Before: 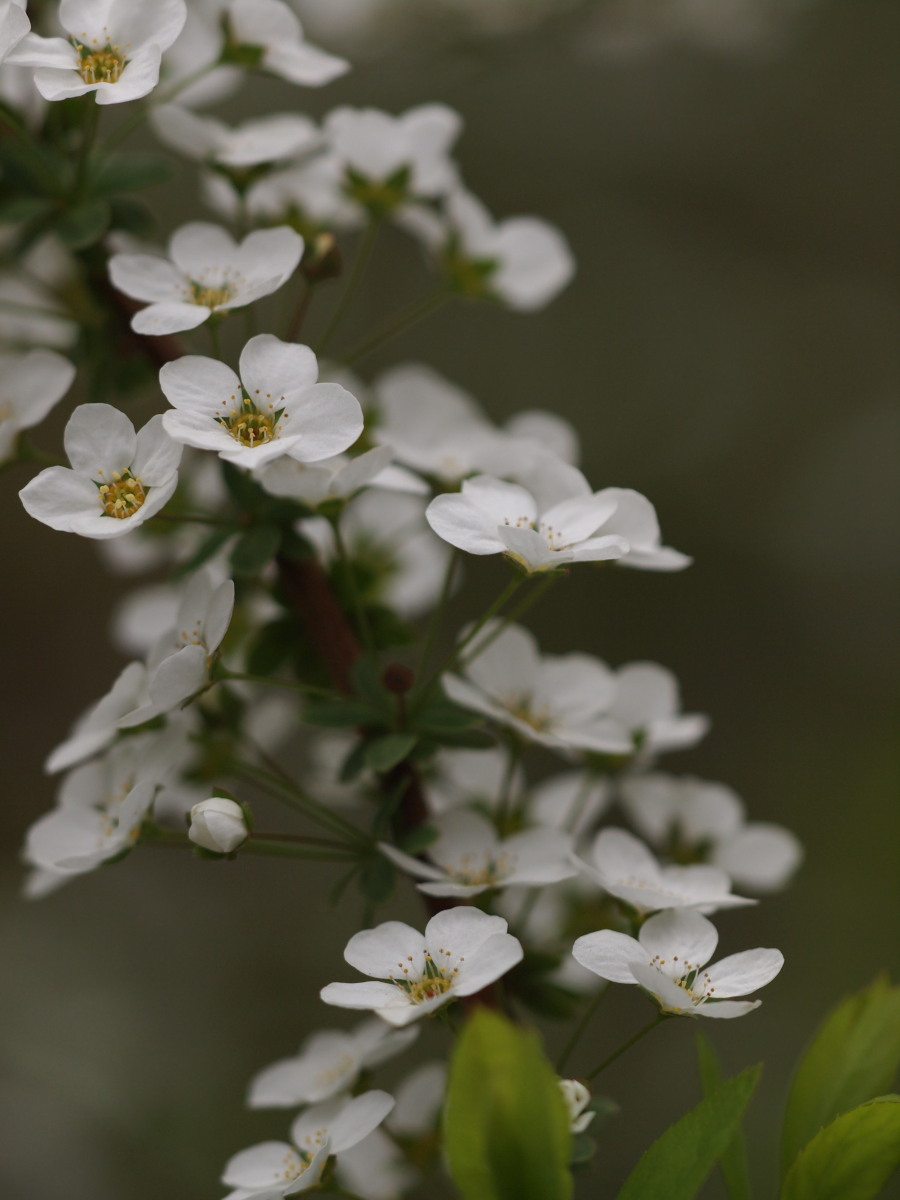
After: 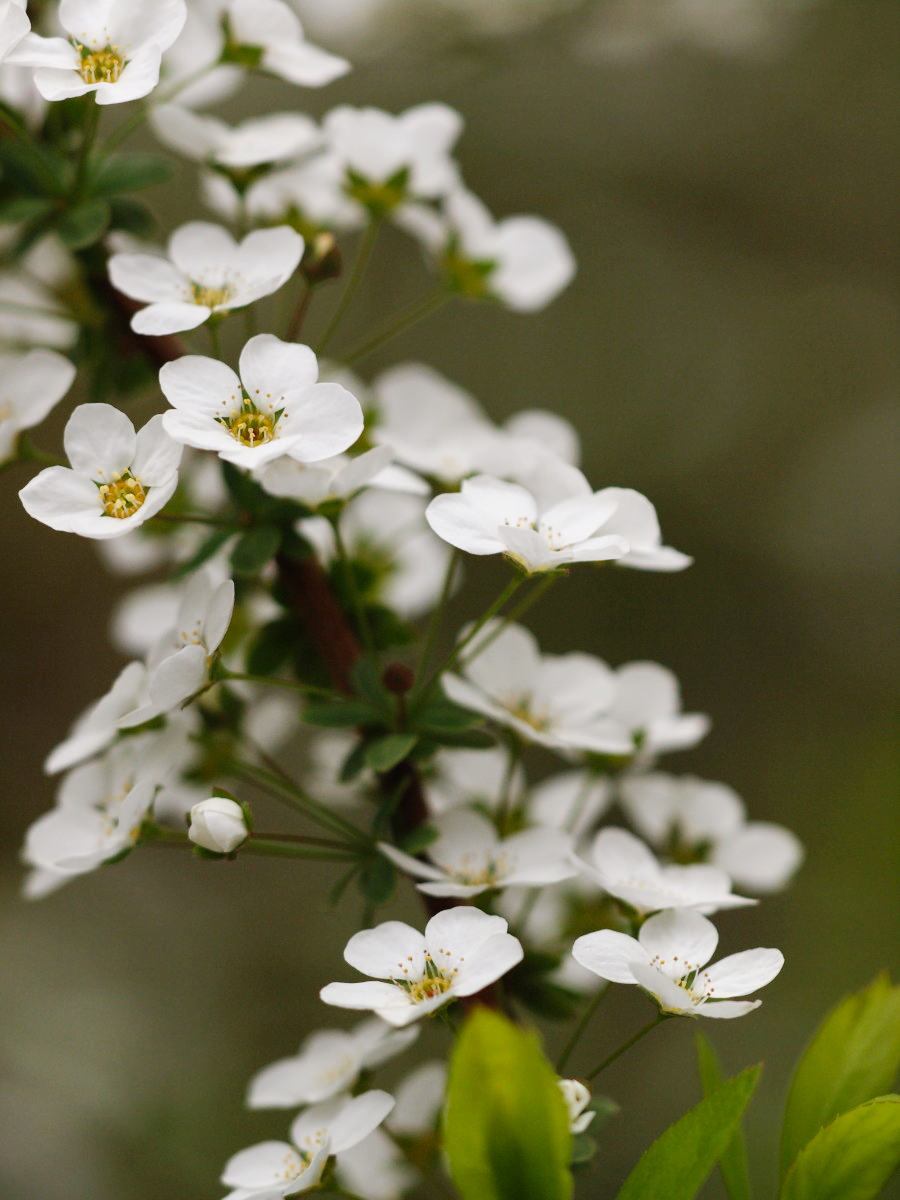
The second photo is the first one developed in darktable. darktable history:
color contrast: green-magenta contrast 0.96
base curve: curves: ch0 [(0, 0) (0.008, 0.007) (0.022, 0.029) (0.048, 0.089) (0.092, 0.197) (0.191, 0.399) (0.275, 0.534) (0.357, 0.65) (0.477, 0.78) (0.542, 0.833) (0.799, 0.973) (1, 1)], preserve colors none
